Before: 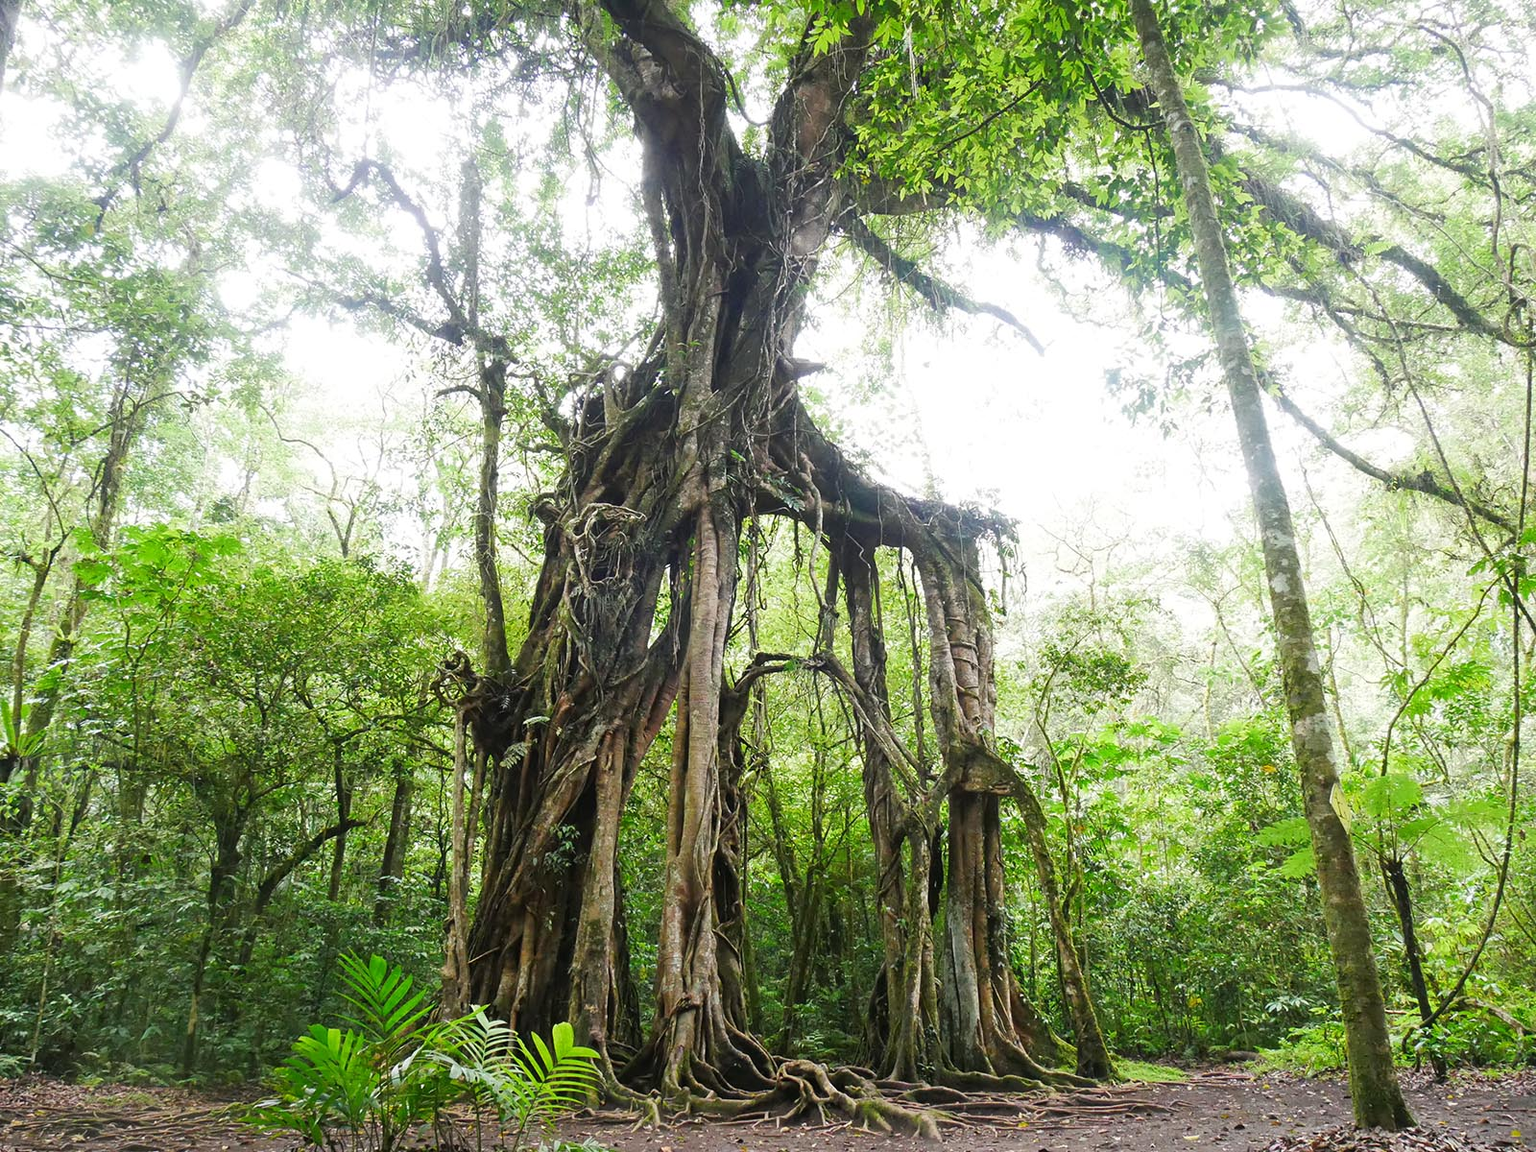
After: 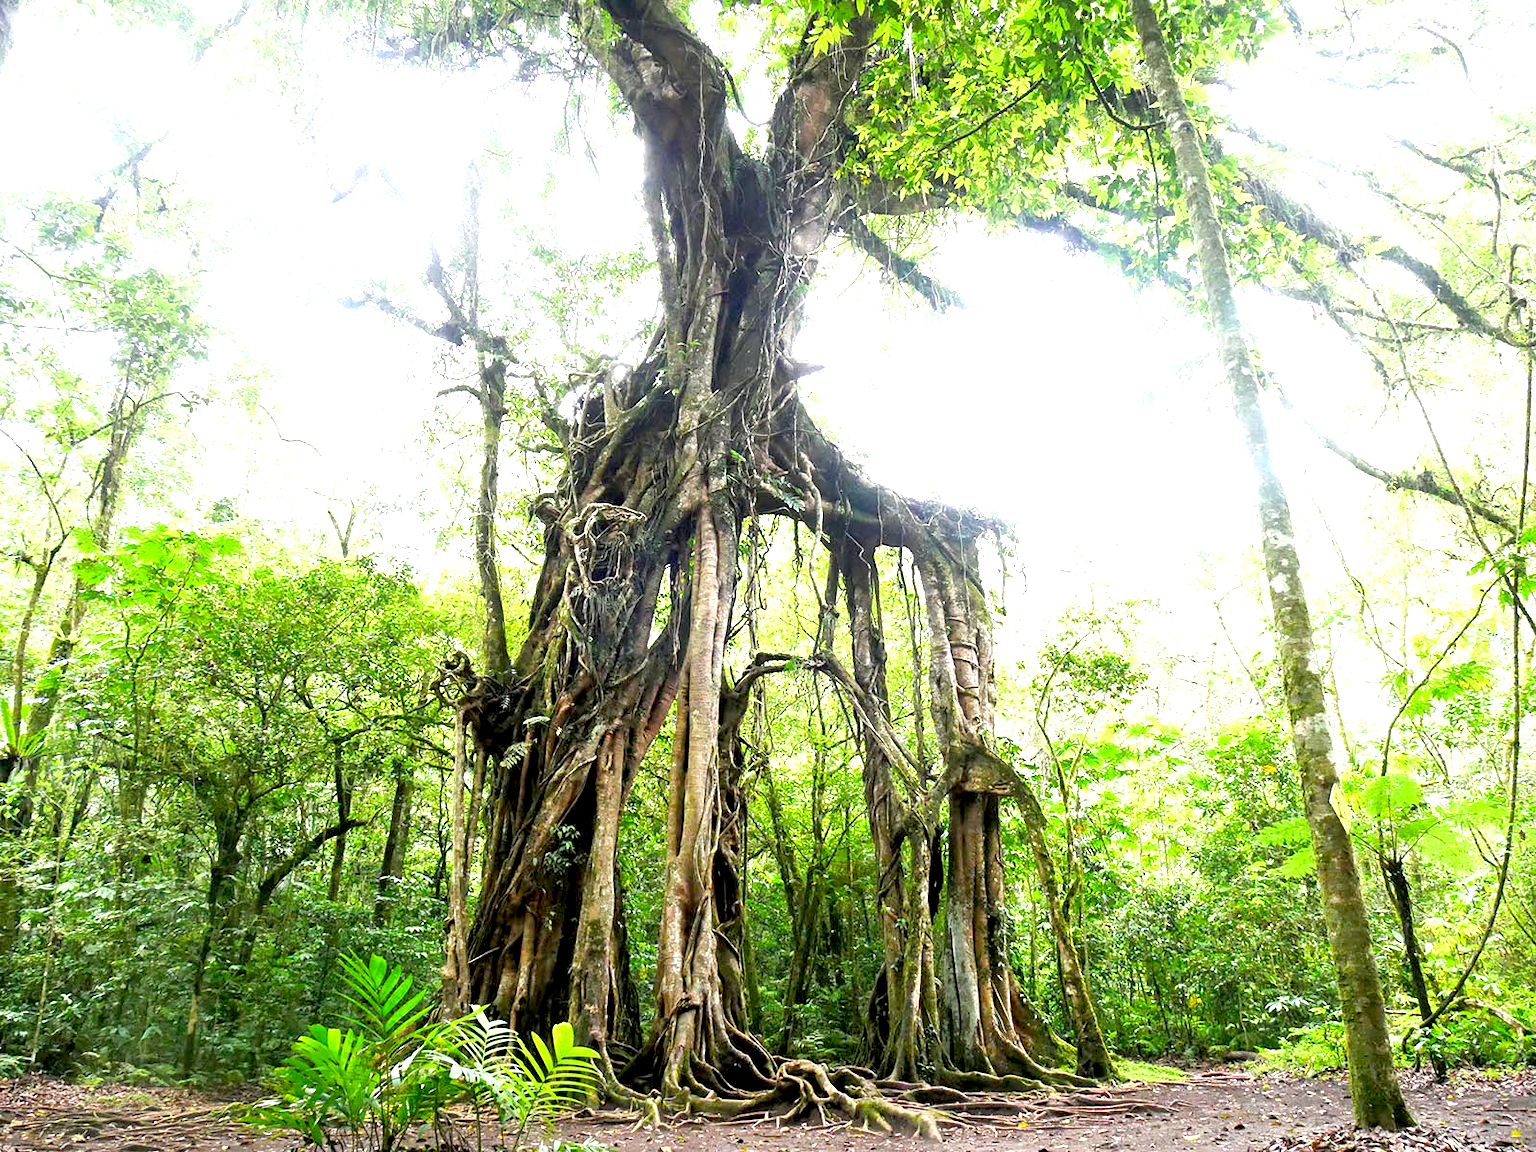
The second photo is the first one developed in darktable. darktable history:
exposure: black level correction 0.011, exposure 1.079 EV, compensate highlight preservation false
